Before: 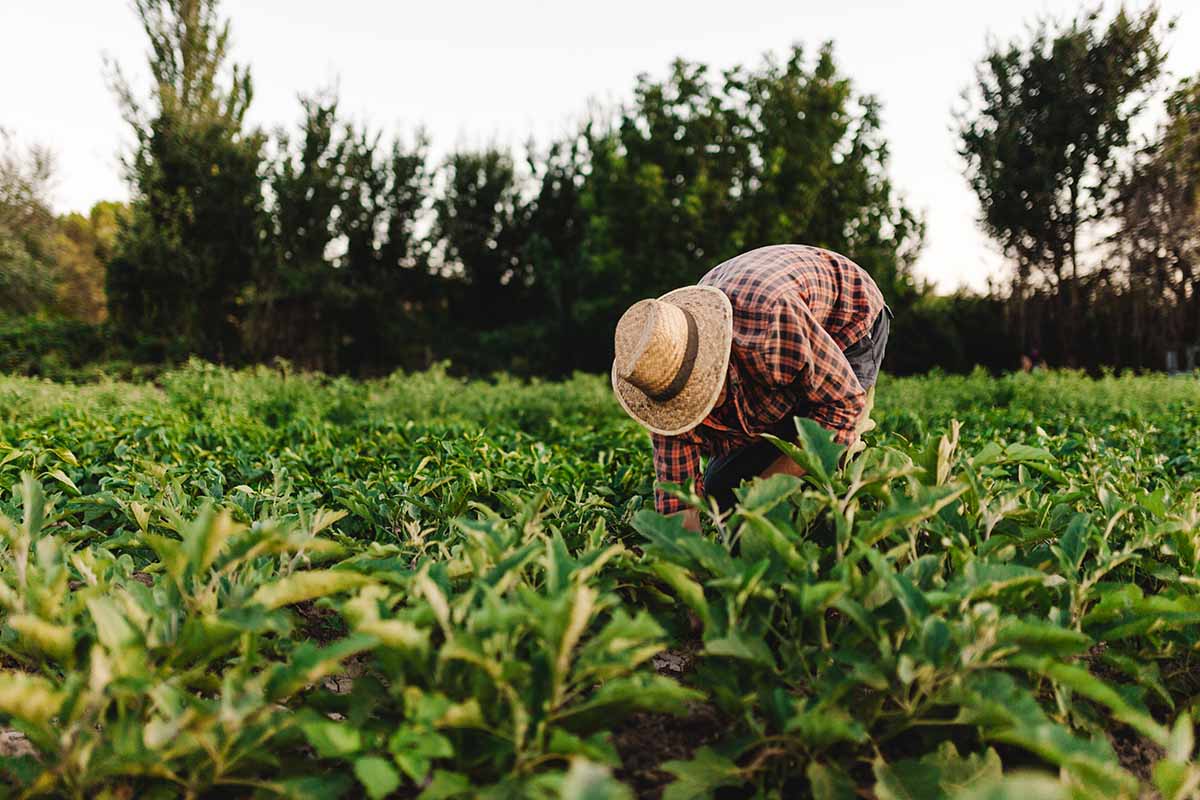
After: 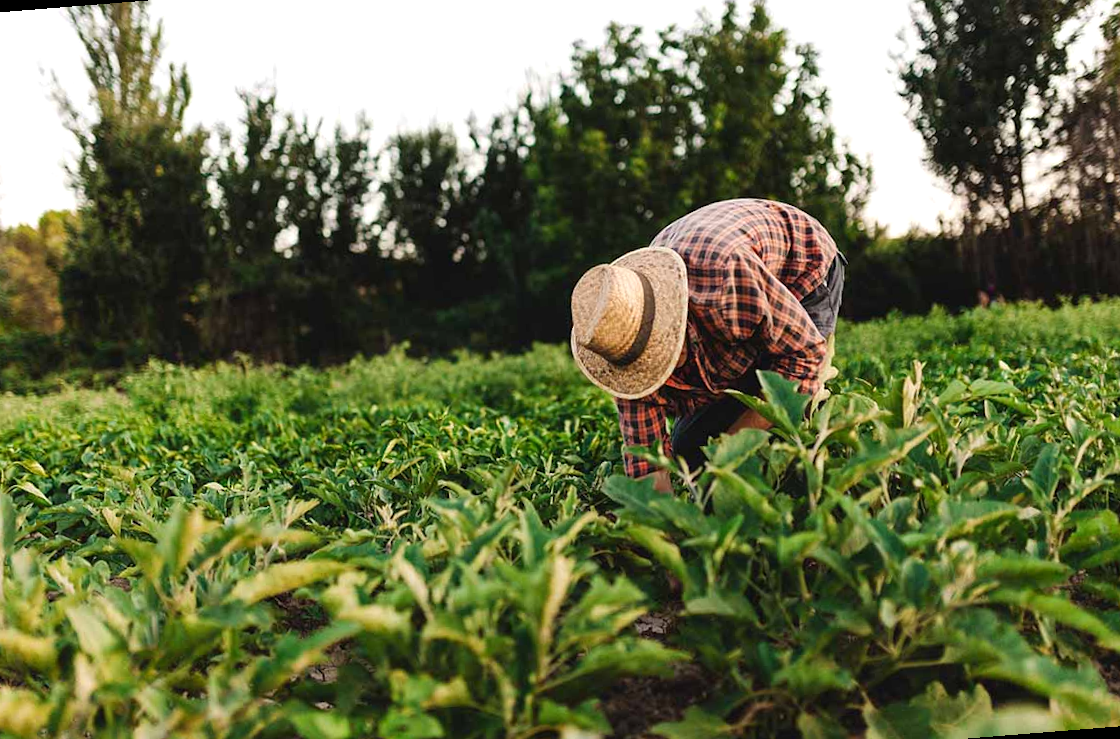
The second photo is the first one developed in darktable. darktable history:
exposure: exposure 0.207 EV, compensate highlight preservation false
rotate and perspective: rotation -4.57°, crop left 0.054, crop right 0.944, crop top 0.087, crop bottom 0.914
